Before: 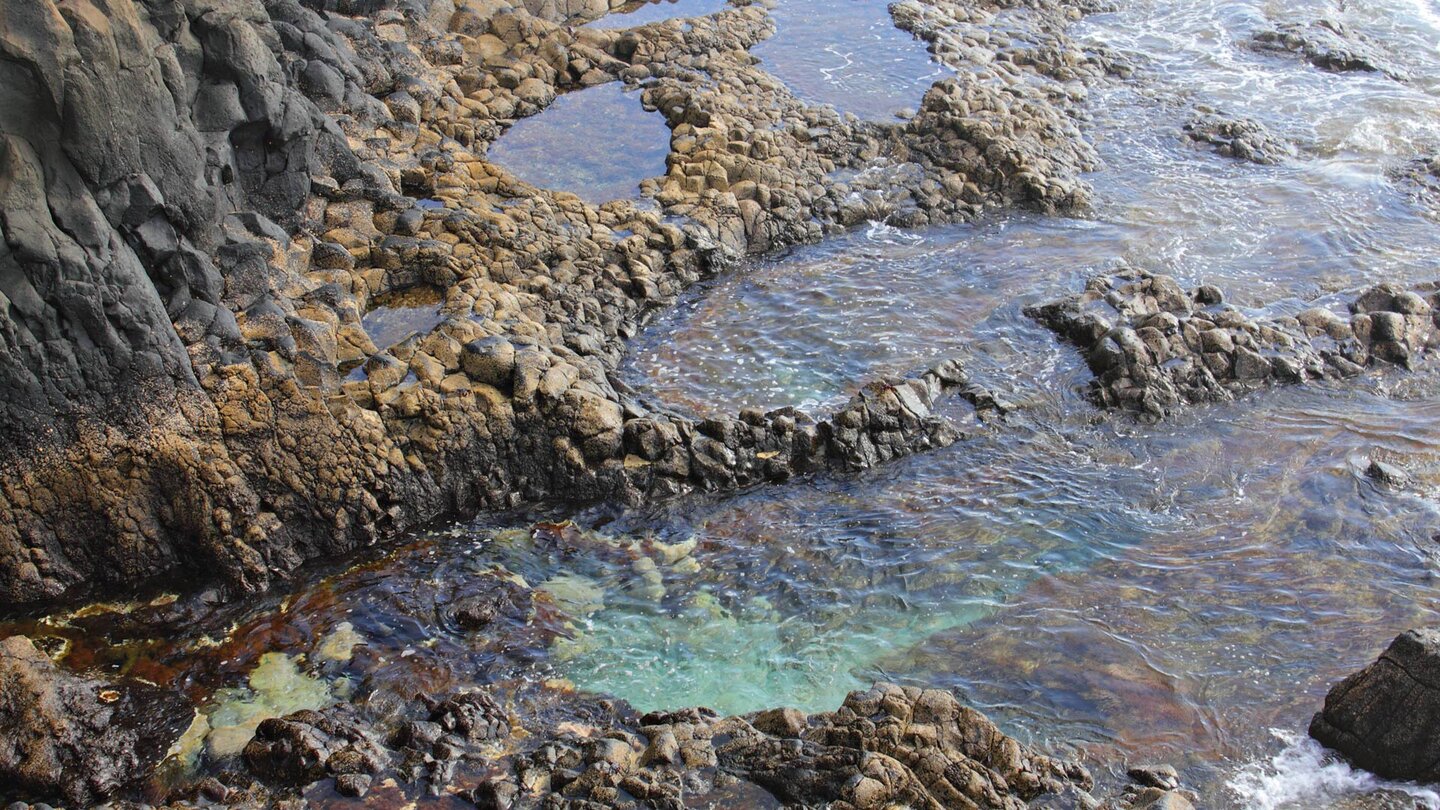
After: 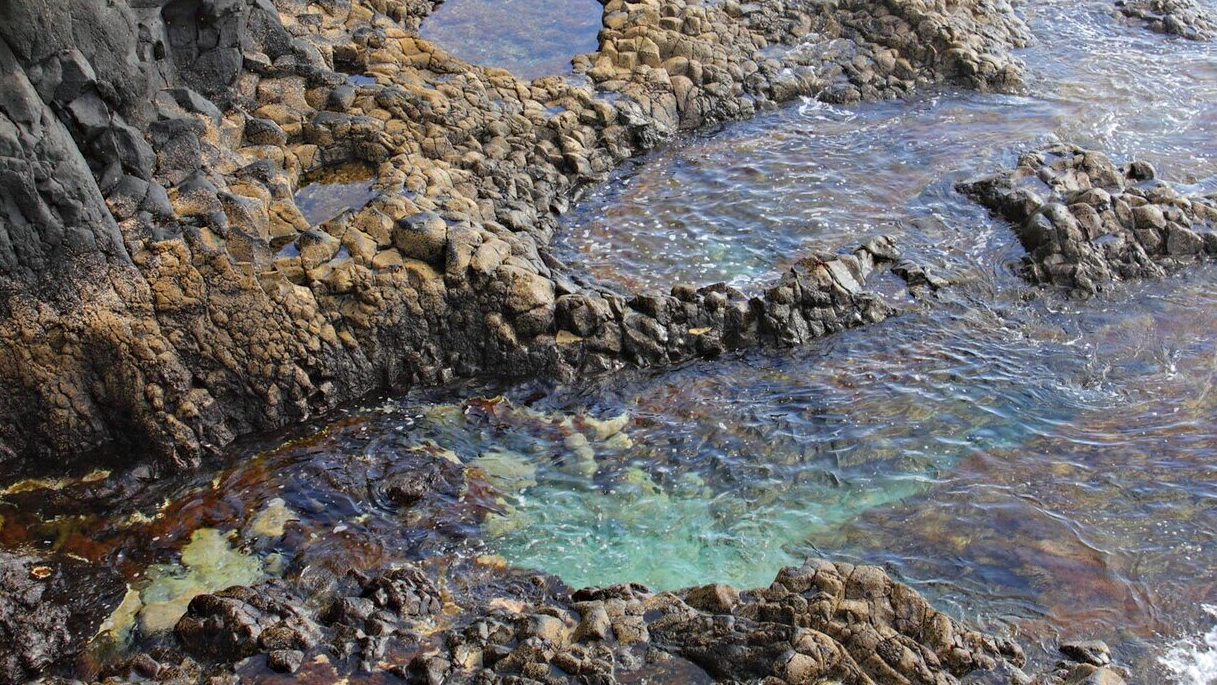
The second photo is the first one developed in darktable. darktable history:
crop and rotate: left 4.759%, top 15.409%, right 10.681%
haze removal: compatibility mode true, adaptive false
